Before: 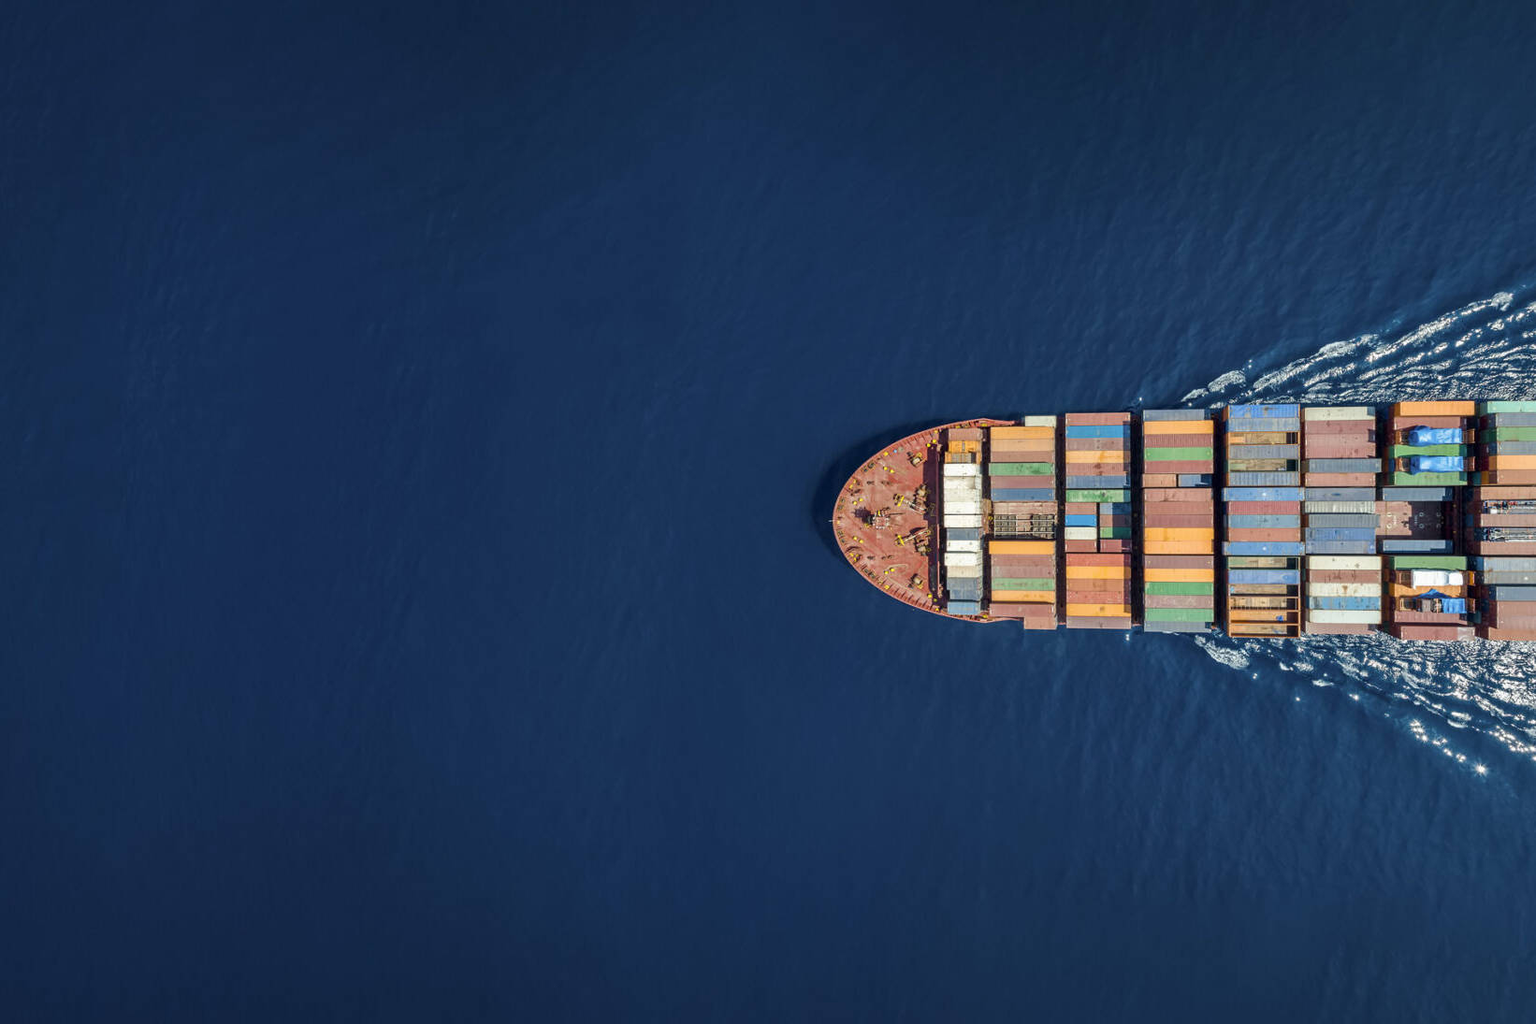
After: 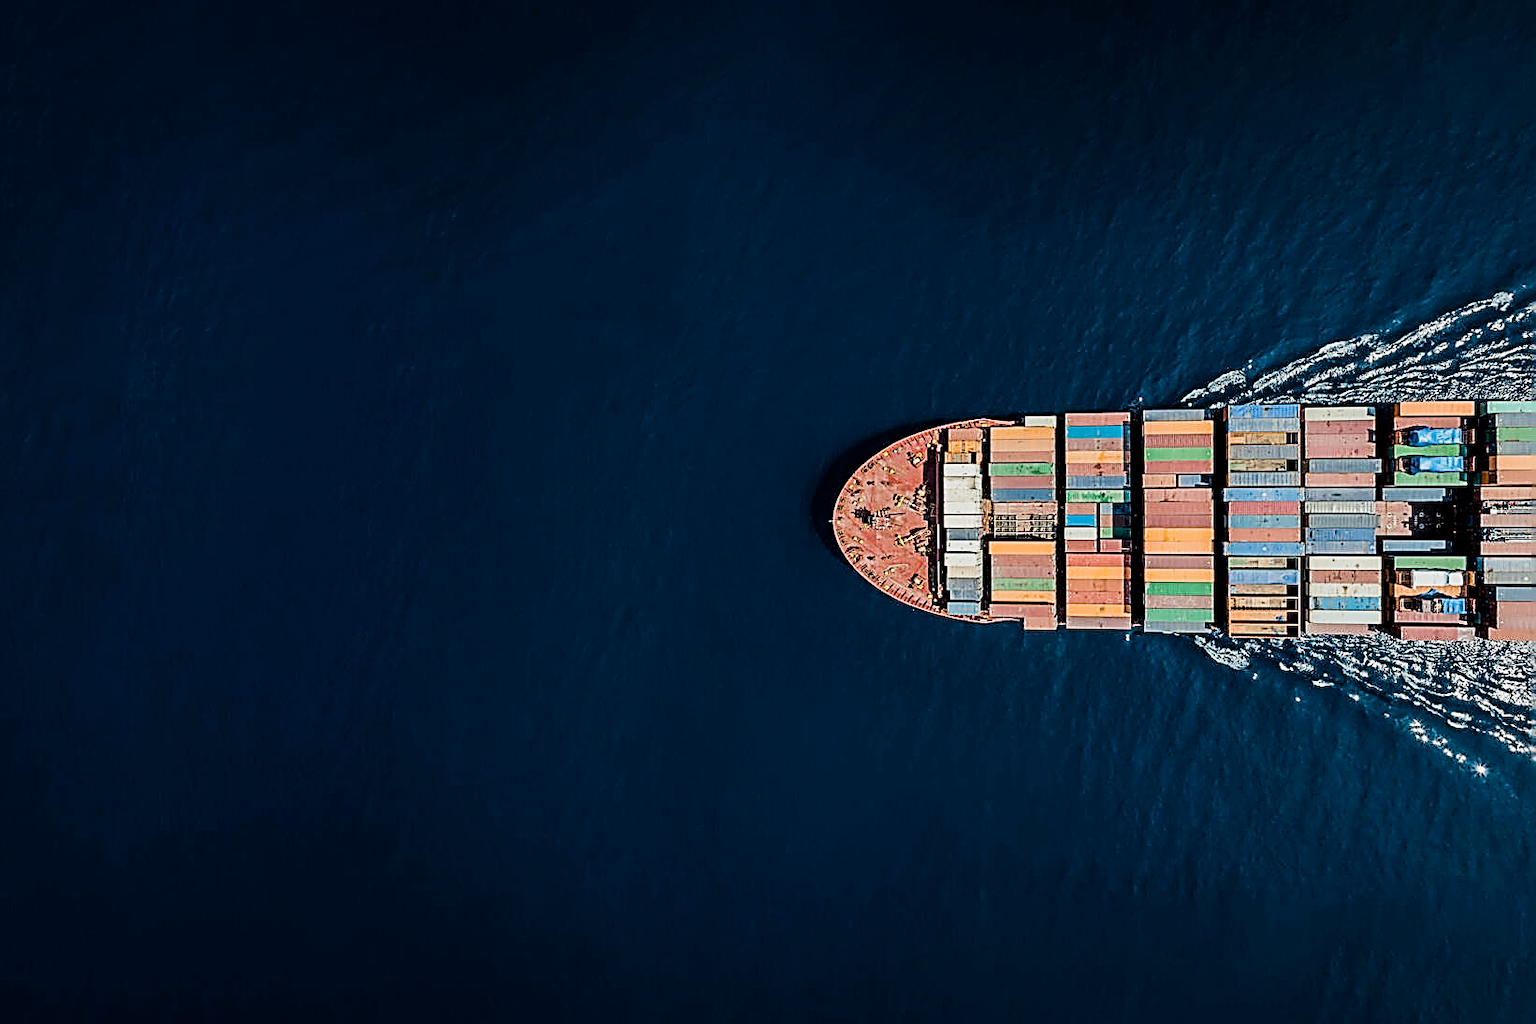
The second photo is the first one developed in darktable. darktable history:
filmic rgb: black relative exposure -5 EV, hardness 2.88, contrast 1.3, highlights saturation mix -30%
sharpen: amount 2
